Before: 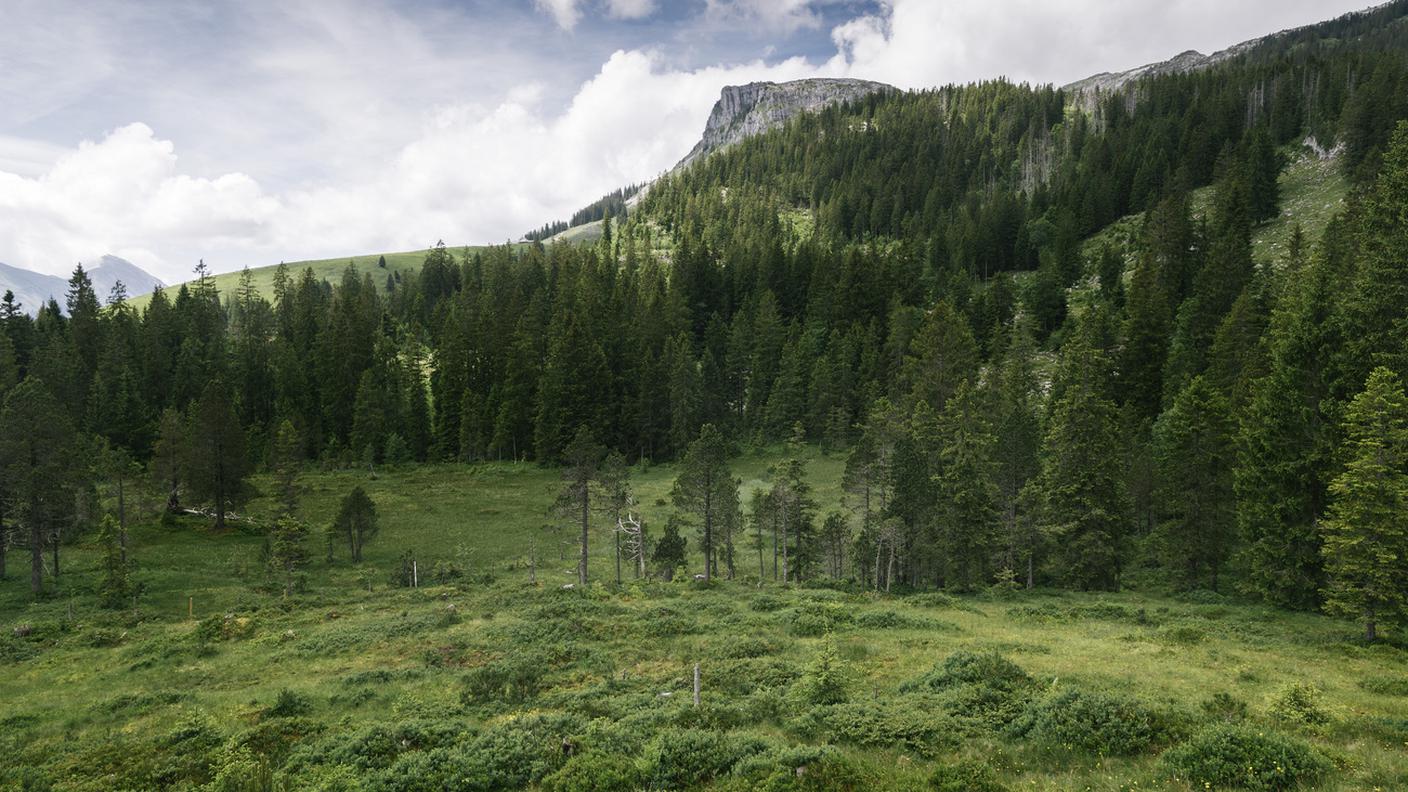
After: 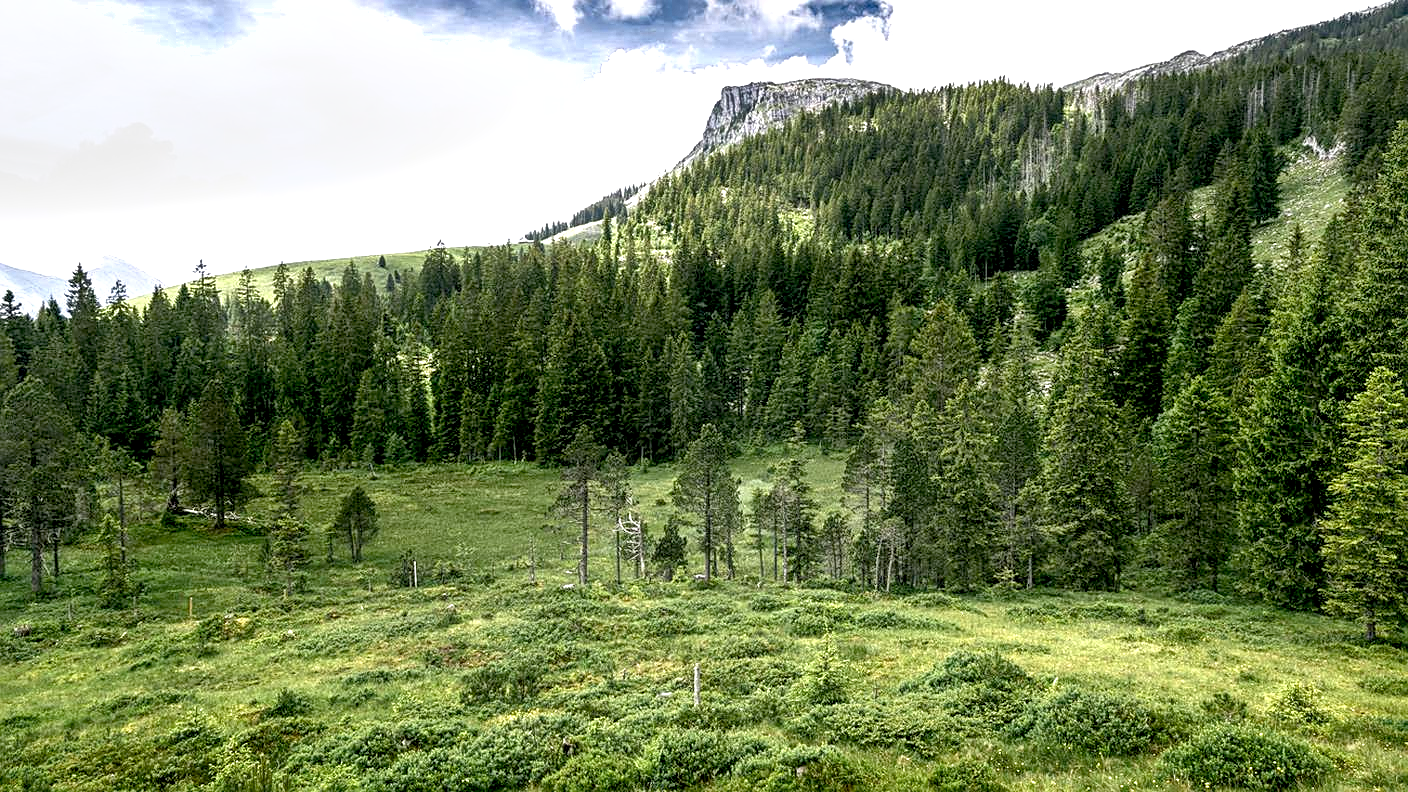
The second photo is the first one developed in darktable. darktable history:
shadows and highlights: soften with gaussian
exposure: black level correction 0.01, exposure 1 EV, compensate highlight preservation false
sharpen: on, module defaults
local contrast: detail 130%
